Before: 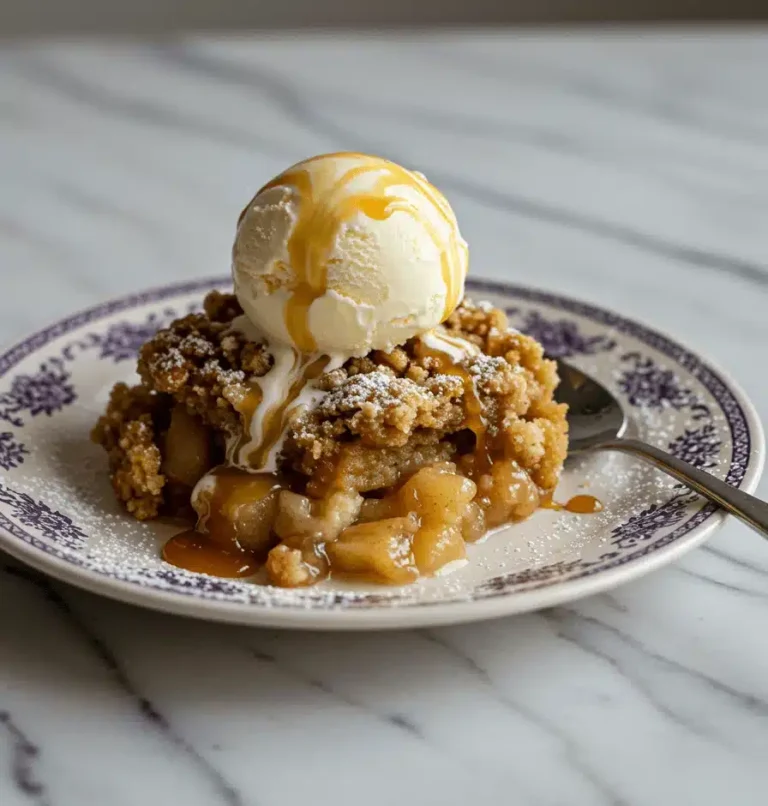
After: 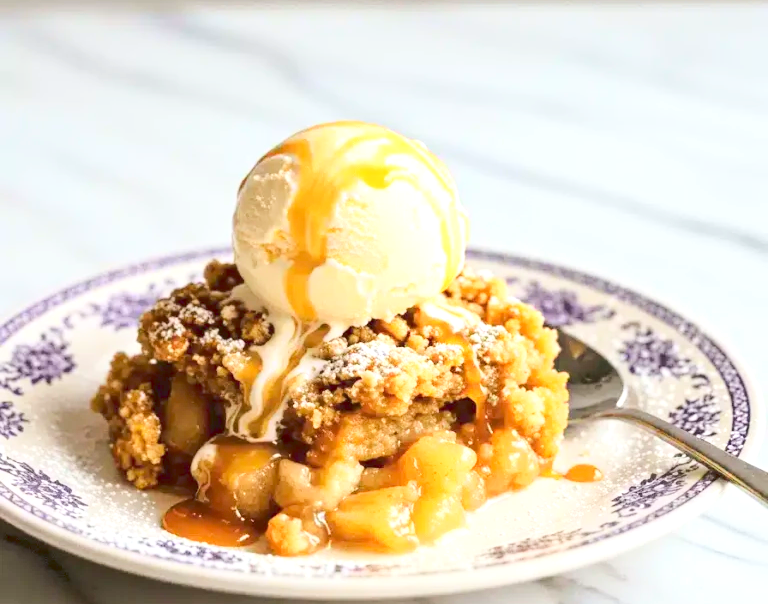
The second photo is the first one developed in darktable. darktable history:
crop: top 3.919%, bottom 21.057%
exposure: exposure 0.914 EV, compensate highlight preservation false
base curve: curves: ch0 [(0, 0.007) (0.028, 0.063) (0.121, 0.311) (0.46, 0.743) (0.859, 0.957) (1, 1)]
